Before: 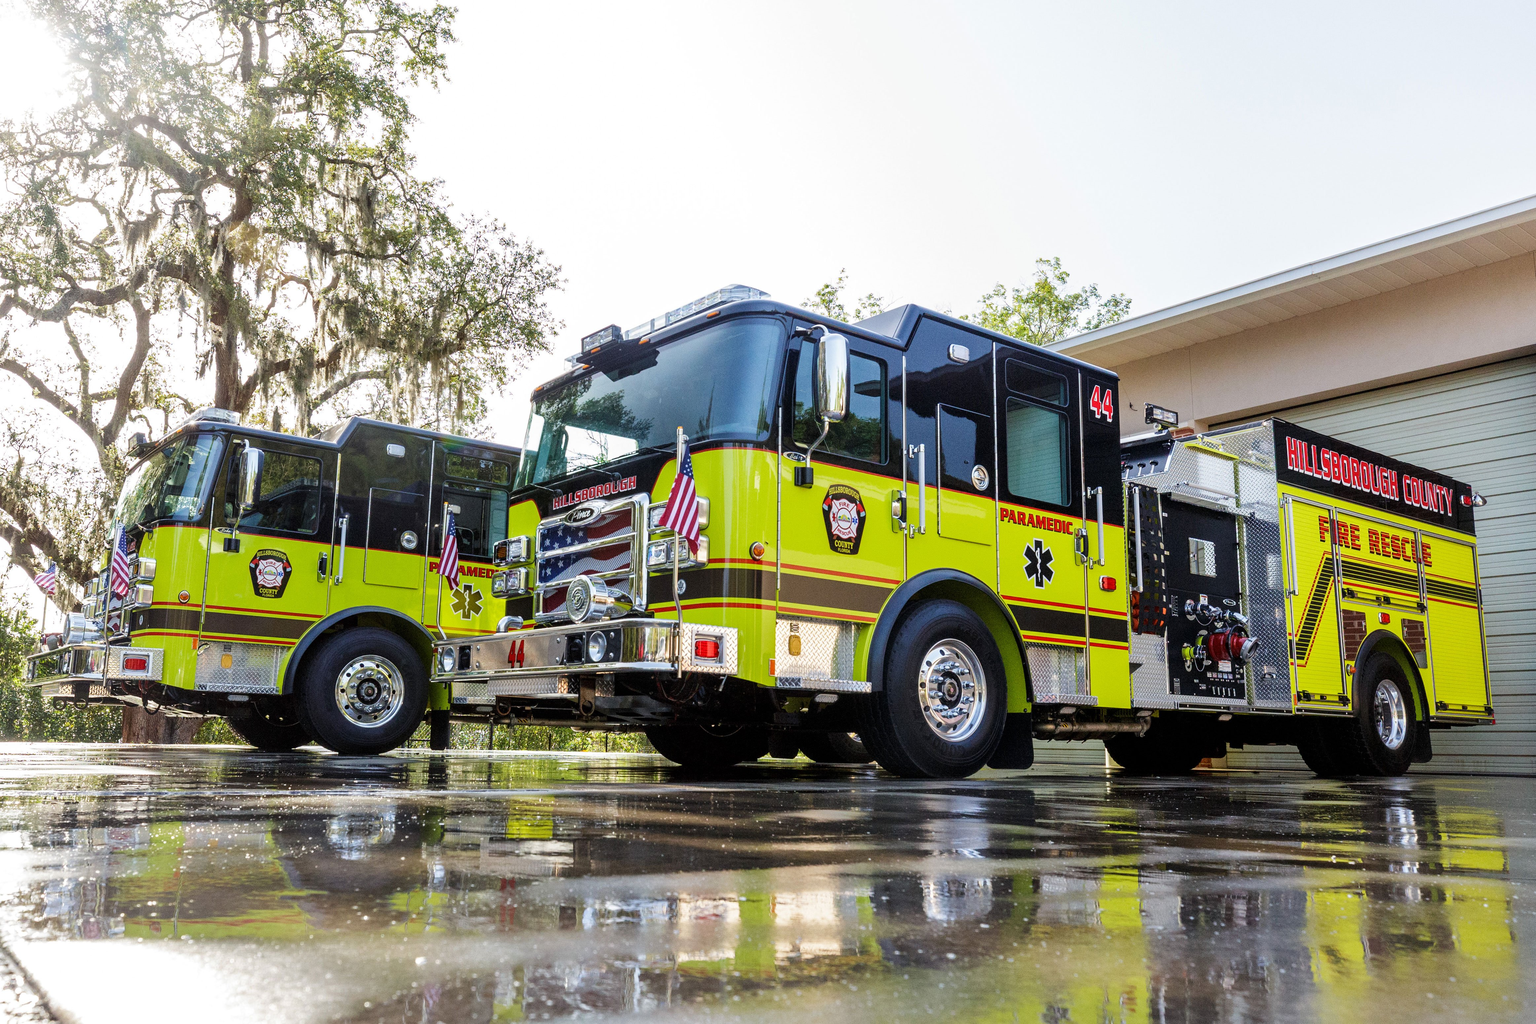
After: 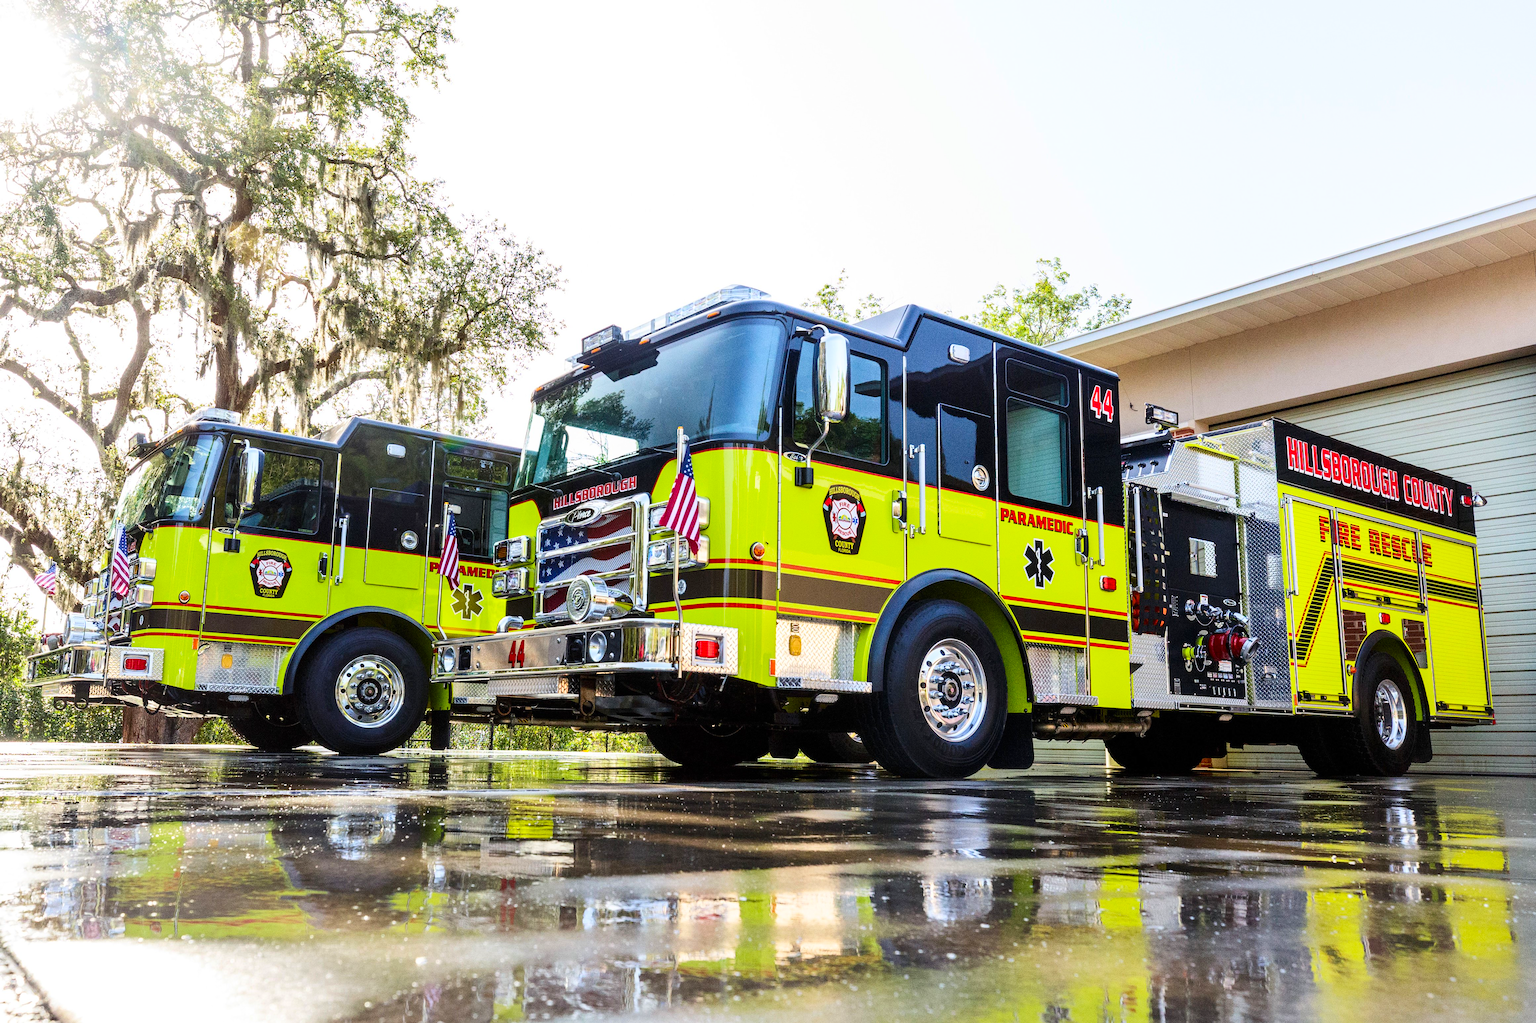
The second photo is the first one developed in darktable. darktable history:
contrast brightness saturation: contrast 0.232, brightness 0.103, saturation 0.292
